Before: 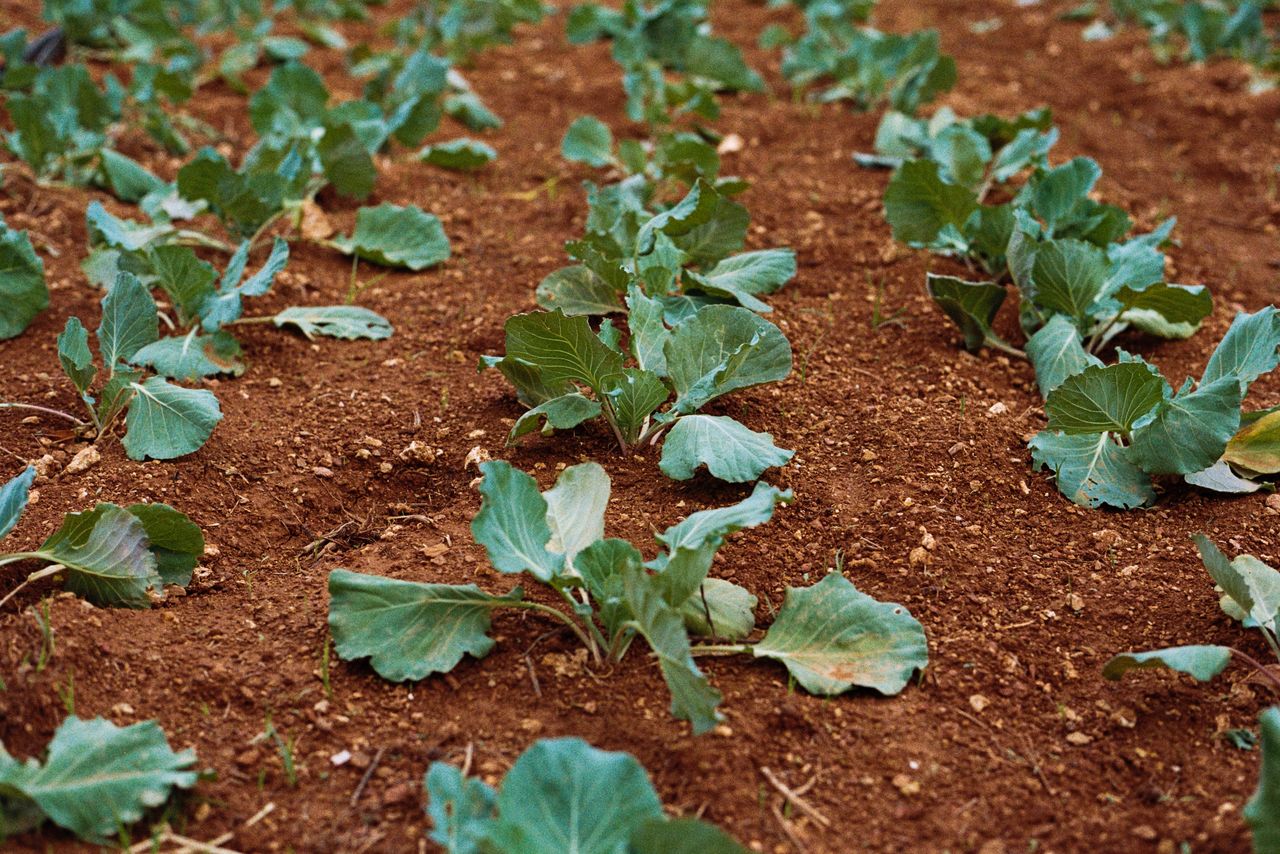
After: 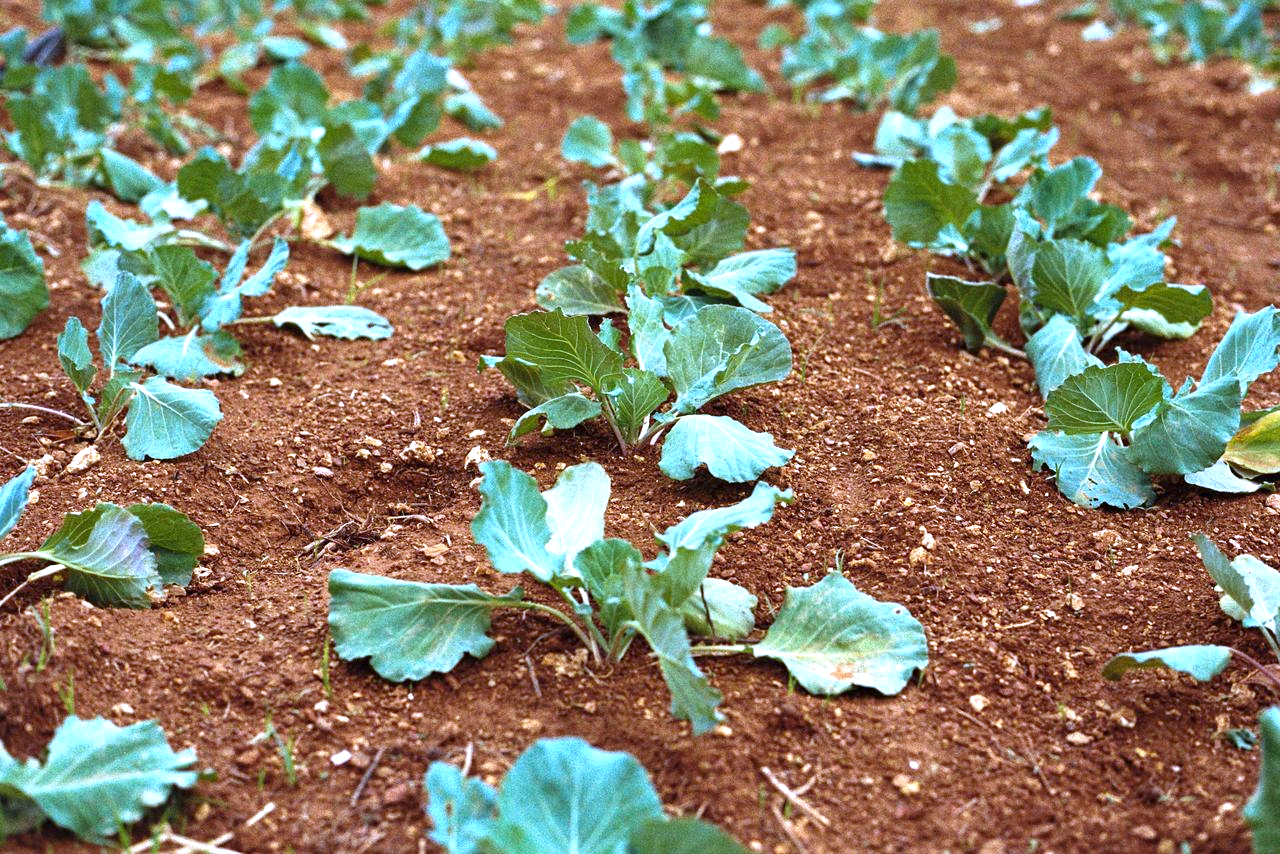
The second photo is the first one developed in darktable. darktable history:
white balance: red 0.871, blue 1.249
exposure: exposure 1.2 EV, compensate highlight preservation false
